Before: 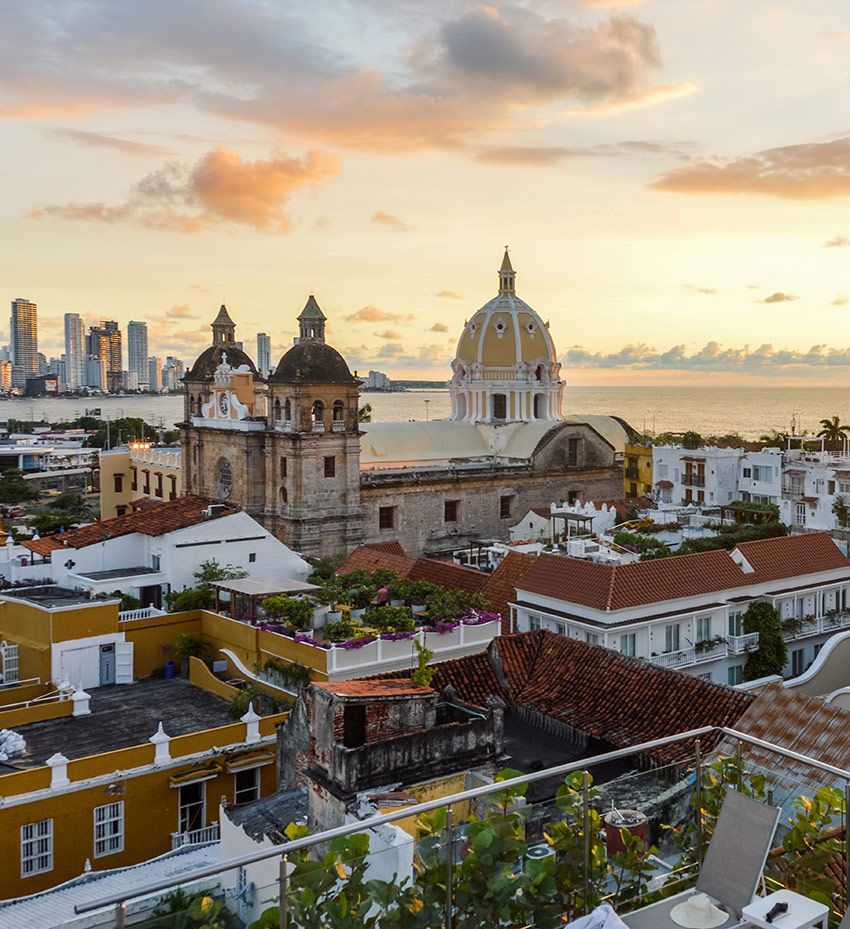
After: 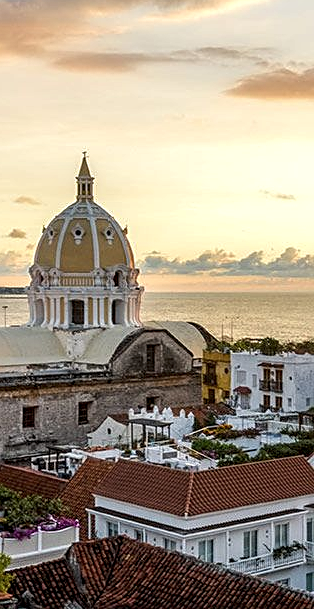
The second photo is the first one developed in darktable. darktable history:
sharpen: on, module defaults
crop and rotate: left 49.689%, top 10.151%, right 13.257%, bottom 24.291%
local contrast: detail 150%
